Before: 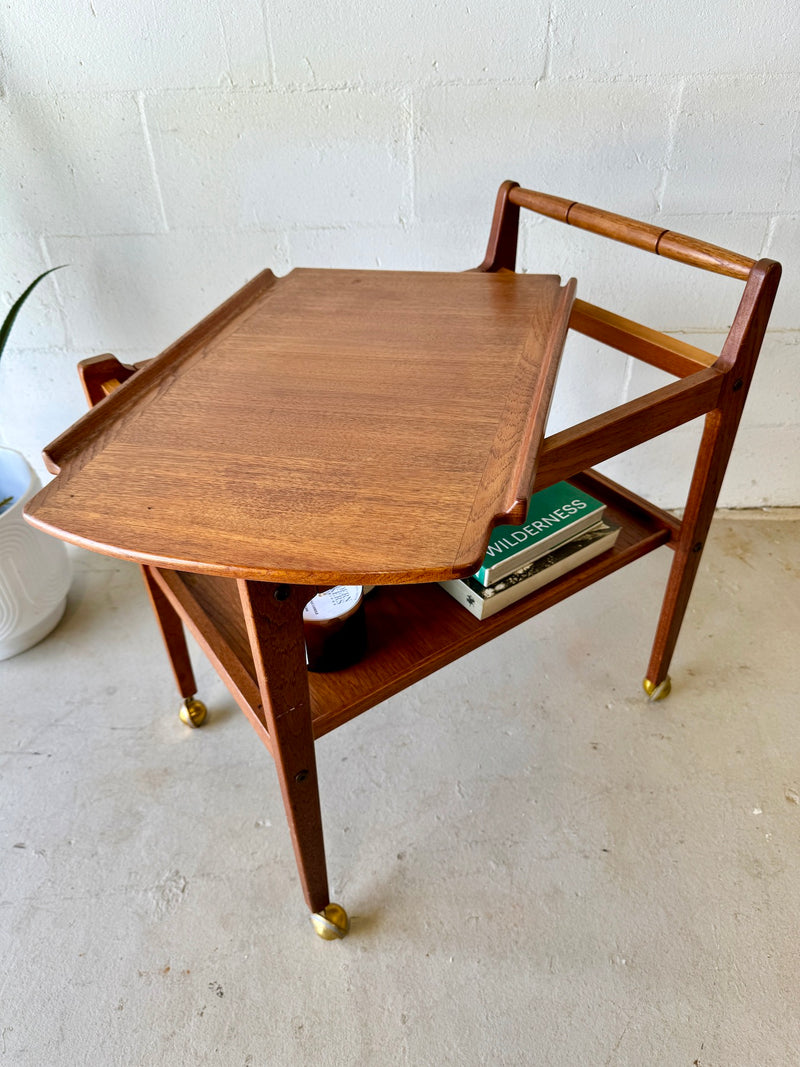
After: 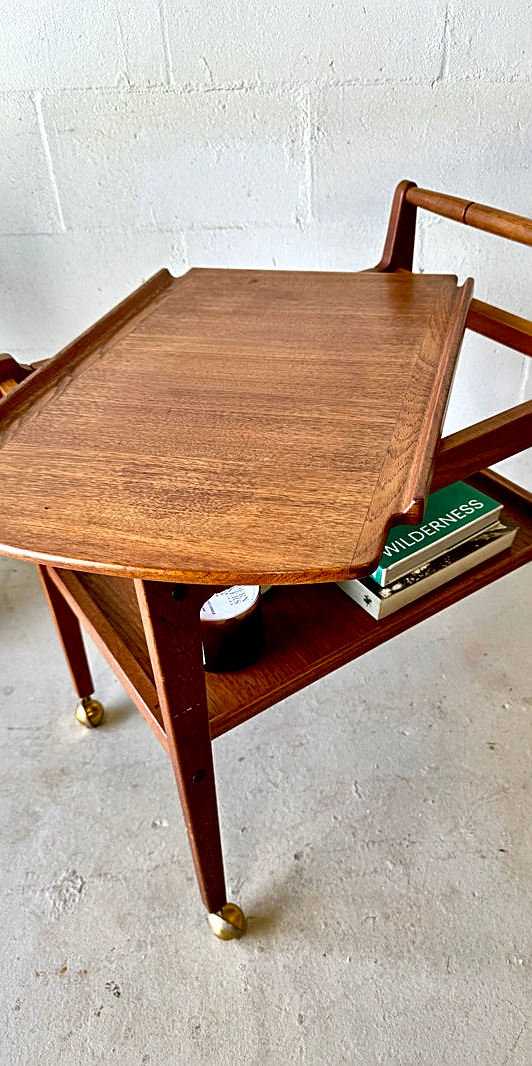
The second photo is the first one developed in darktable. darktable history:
exposure: black level correction 0.01, exposure 0.11 EV, compensate exposure bias true, compensate highlight preservation false
local contrast: mode bilateral grid, contrast 20, coarseness 51, detail 162%, midtone range 0.2
sharpen: on, module defaults
crop and rotate: left 12.907%, right 20.469%
